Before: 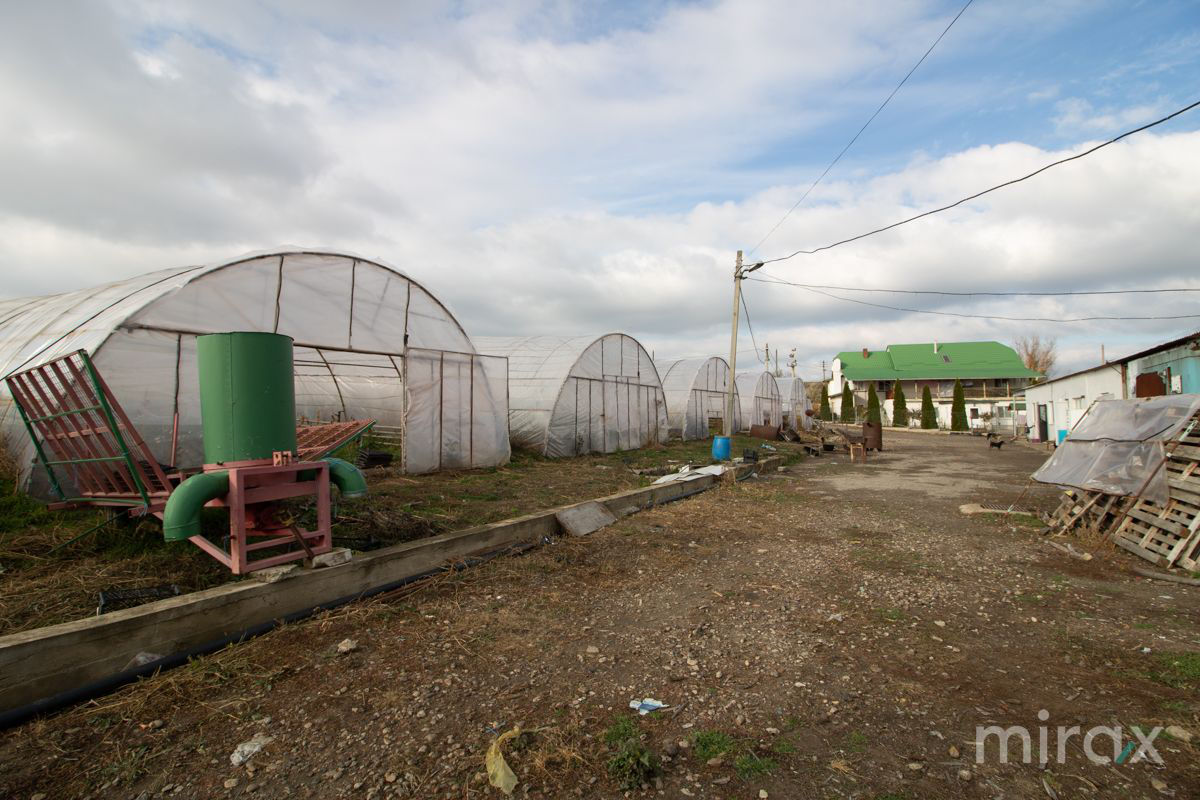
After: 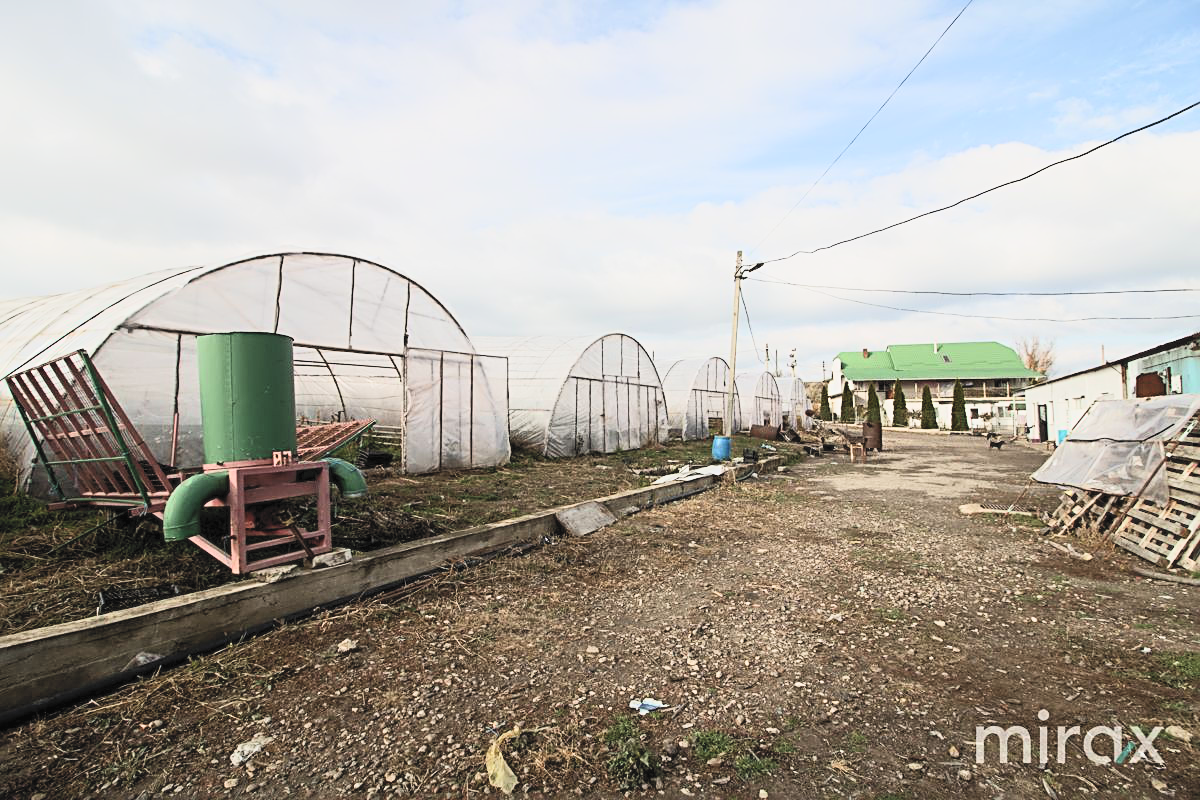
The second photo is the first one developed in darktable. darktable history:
contrast brightness saturation: contrast 0.371, brightness 0.515
filmic rgb: black relative exposure -7.65 EV, white relative exposure 4.56 EV, hardness 3.61, color science v5 (2021), contrast in shadows safe, contrast in highlights safe
sharpen: radius 2.651, amount 0.653
